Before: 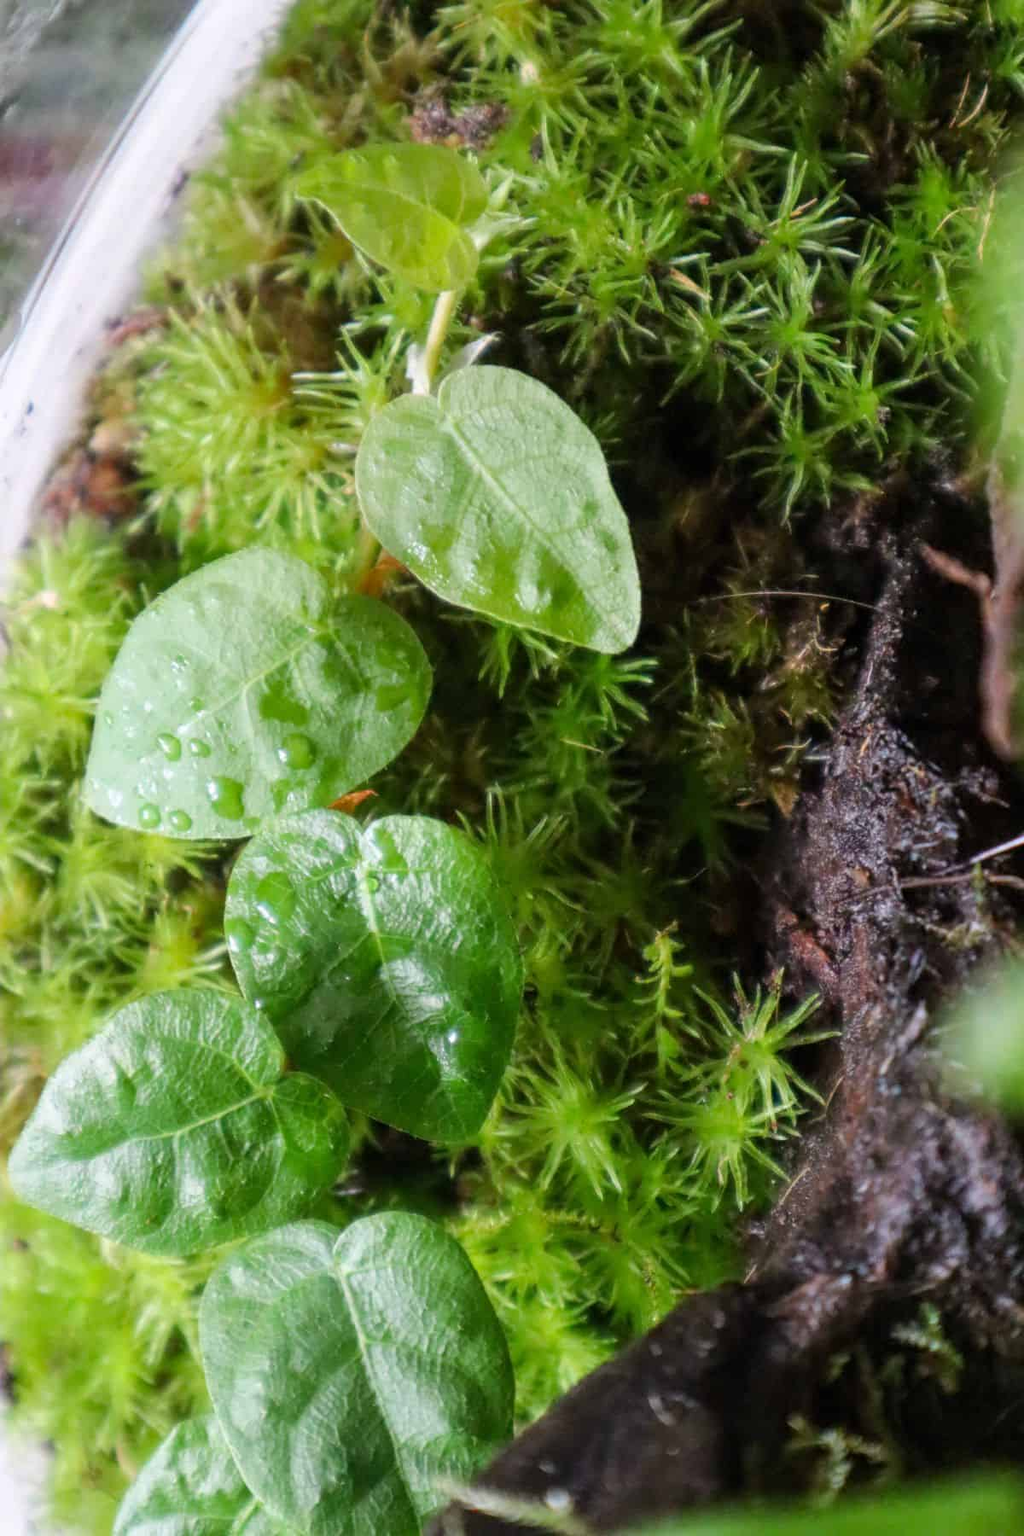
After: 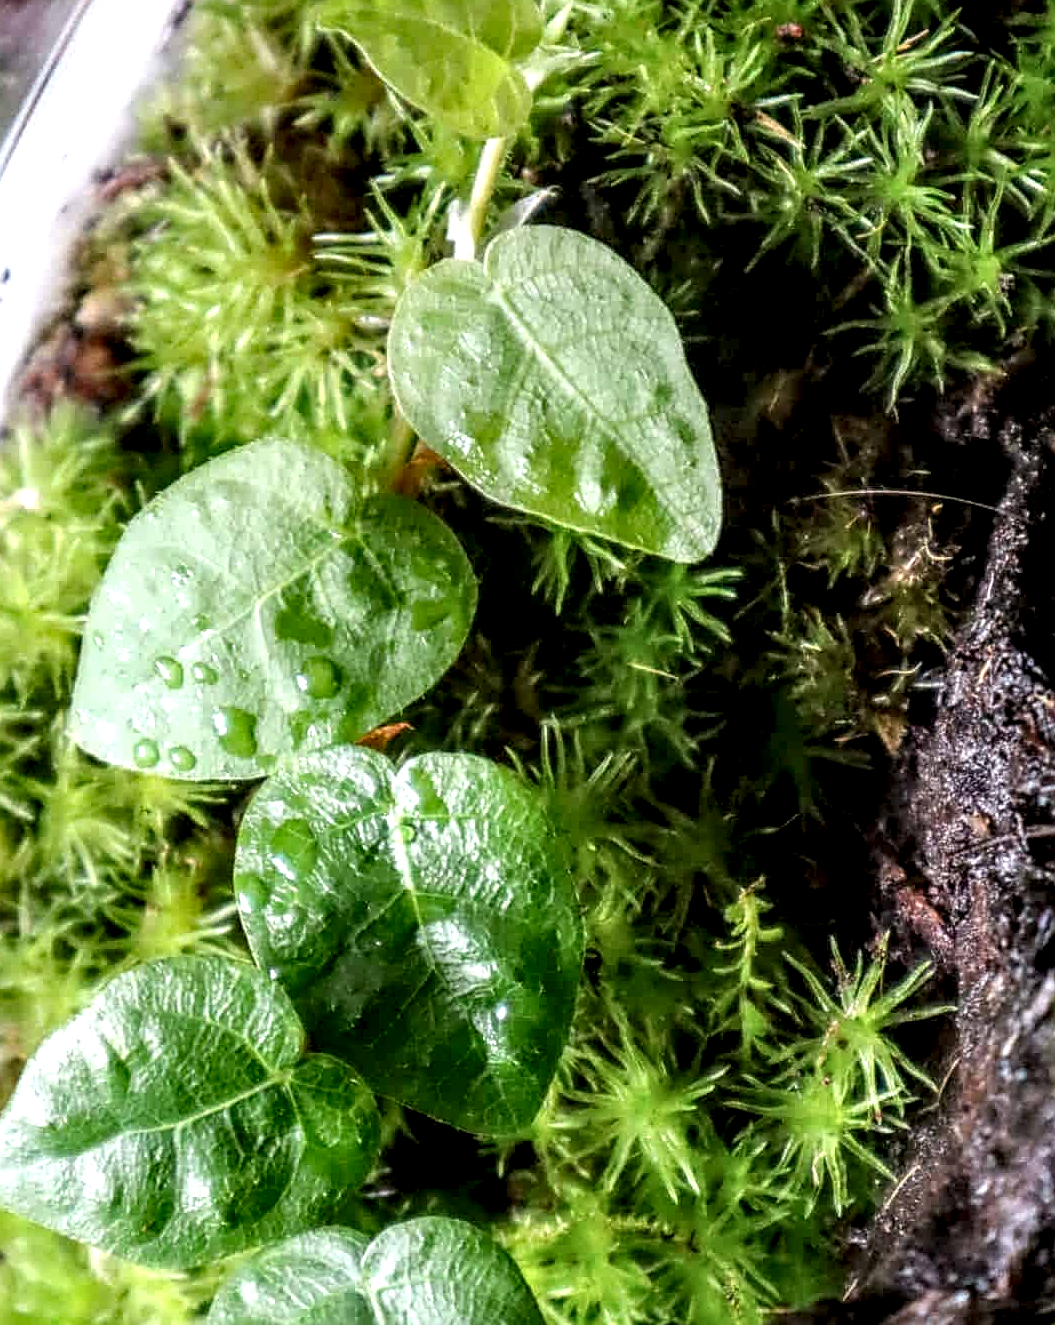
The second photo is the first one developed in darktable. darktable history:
local contrast: highlights 20%, detail 197%
crop and rotate: left 2.425%, top 11.305%, right 9.6%, bottom 15.08%
sharpen: on, module defaults
